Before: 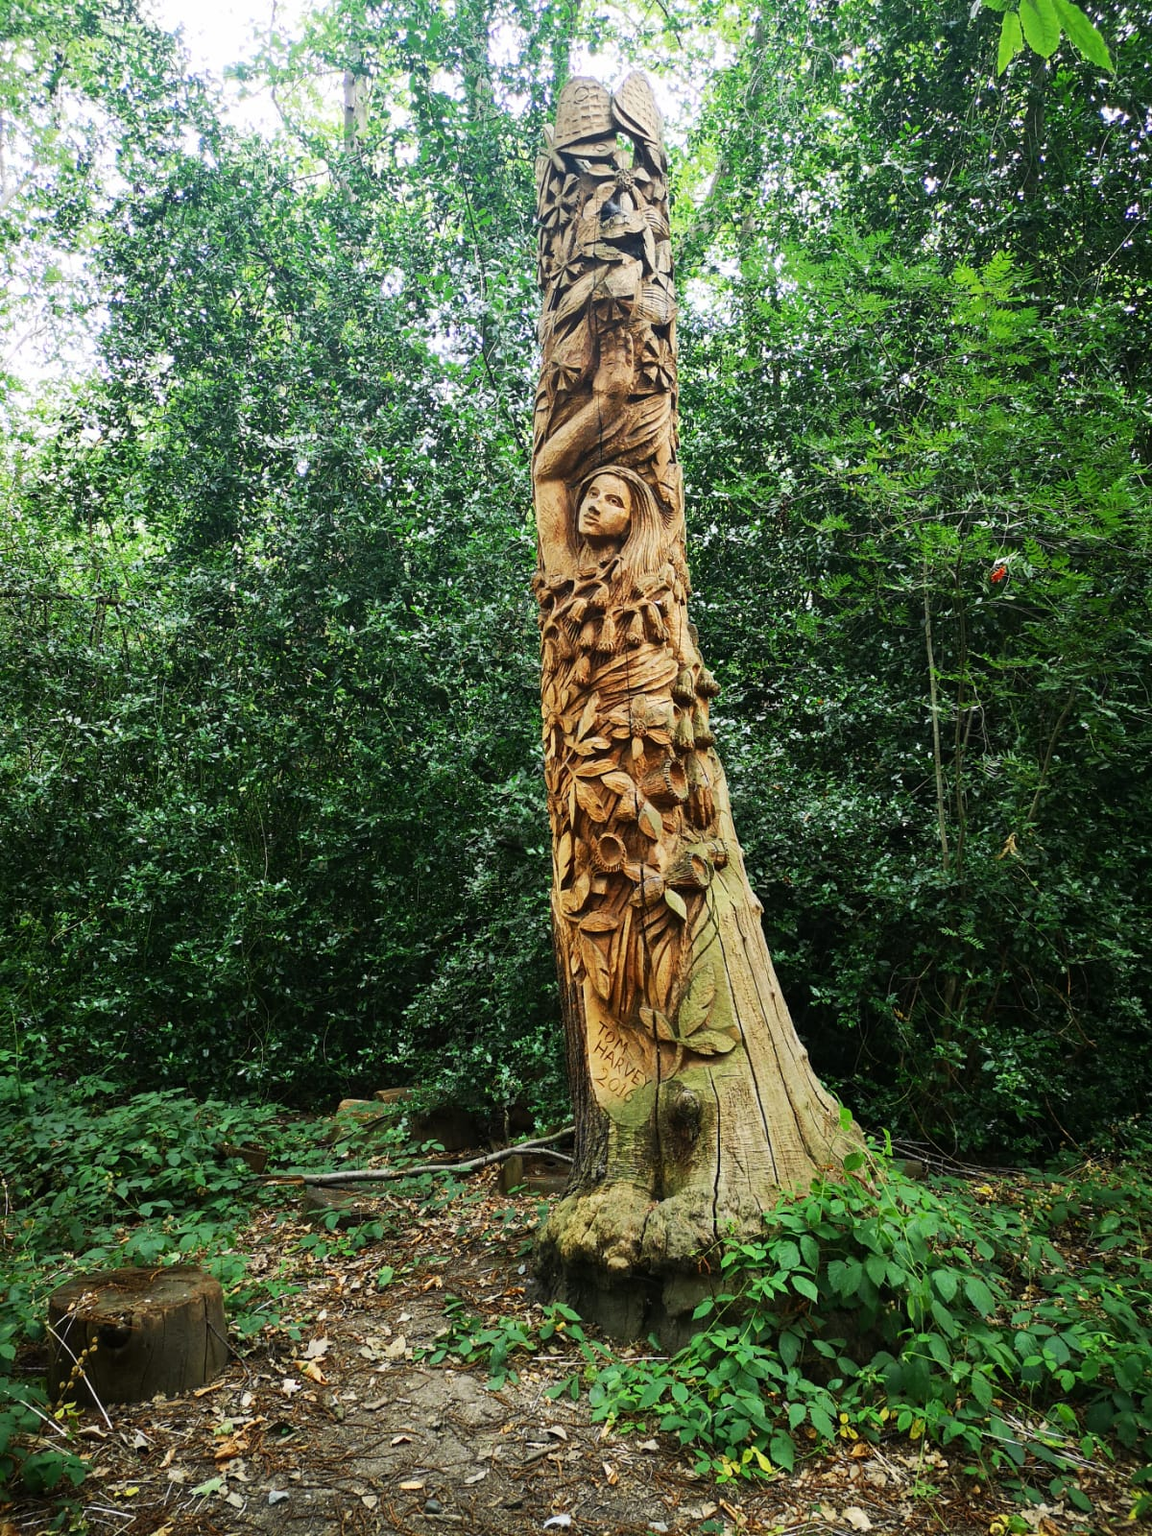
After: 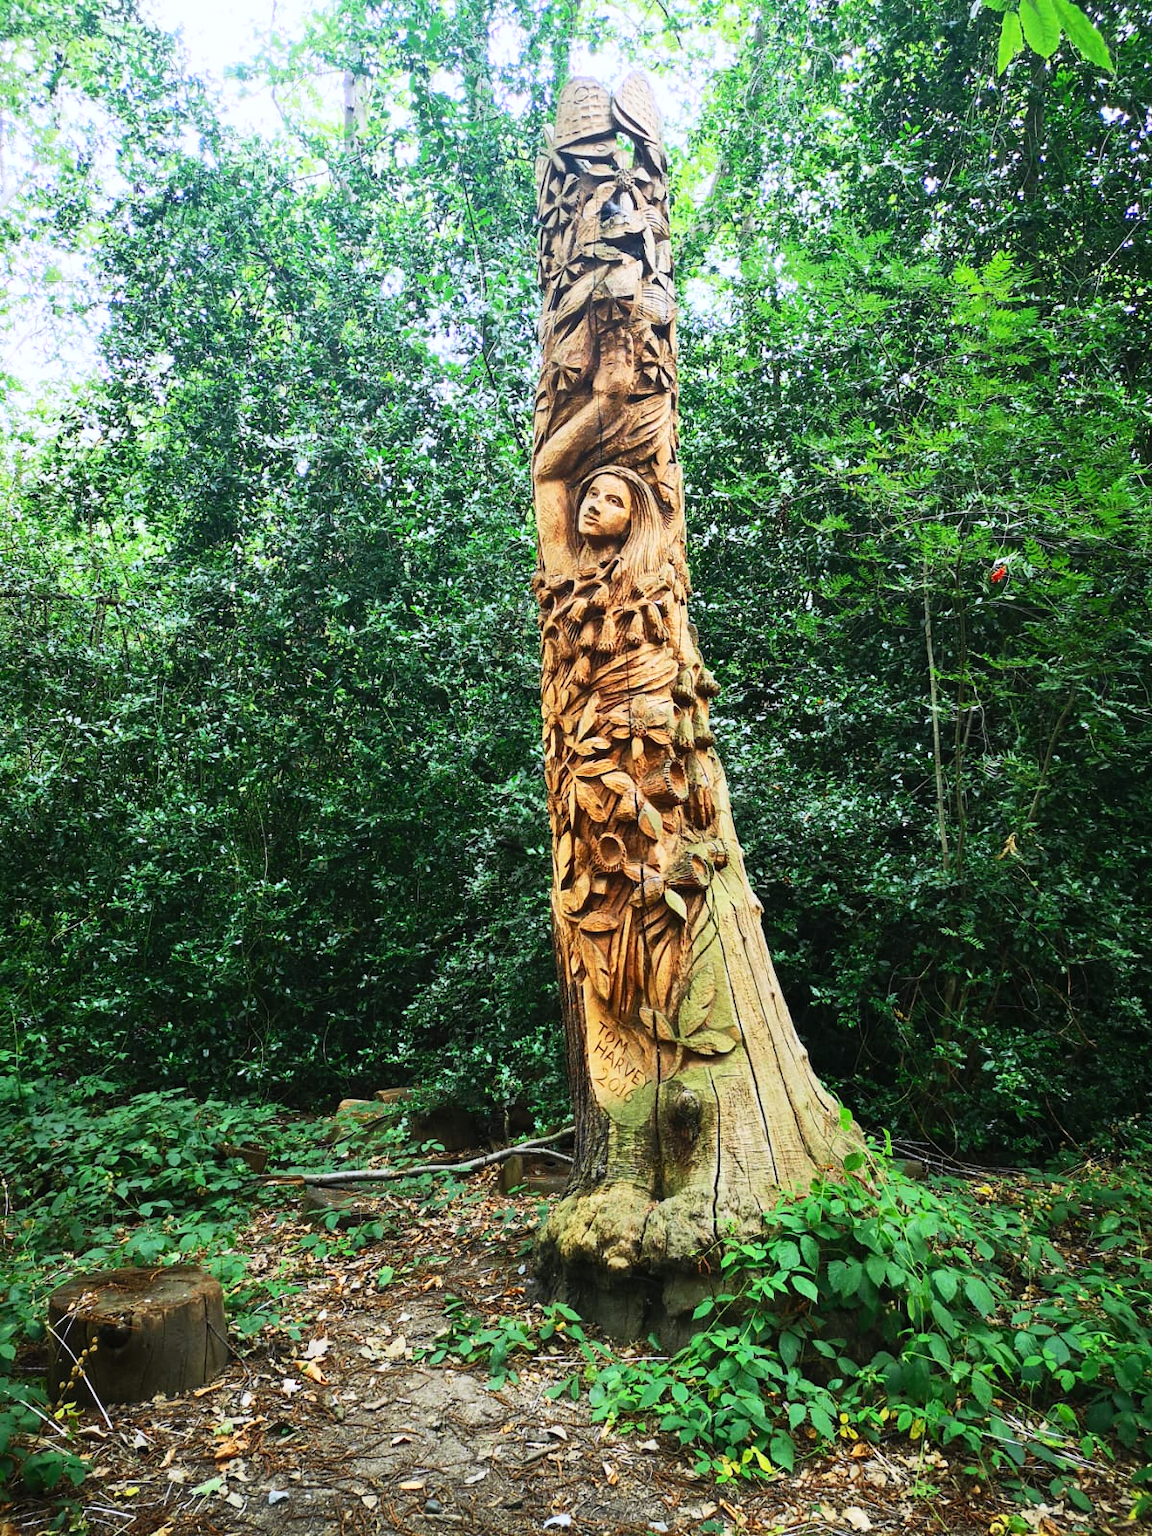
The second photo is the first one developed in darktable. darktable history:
color calibration: gray › normalize channels true, illuminant as shot in camera, x 0.358, y 0.373, temperature 4628.91 K, gamut compression 0.024
contrast brightness saturation: contrast 0.197, brightness 0.158, saturation 0.225
